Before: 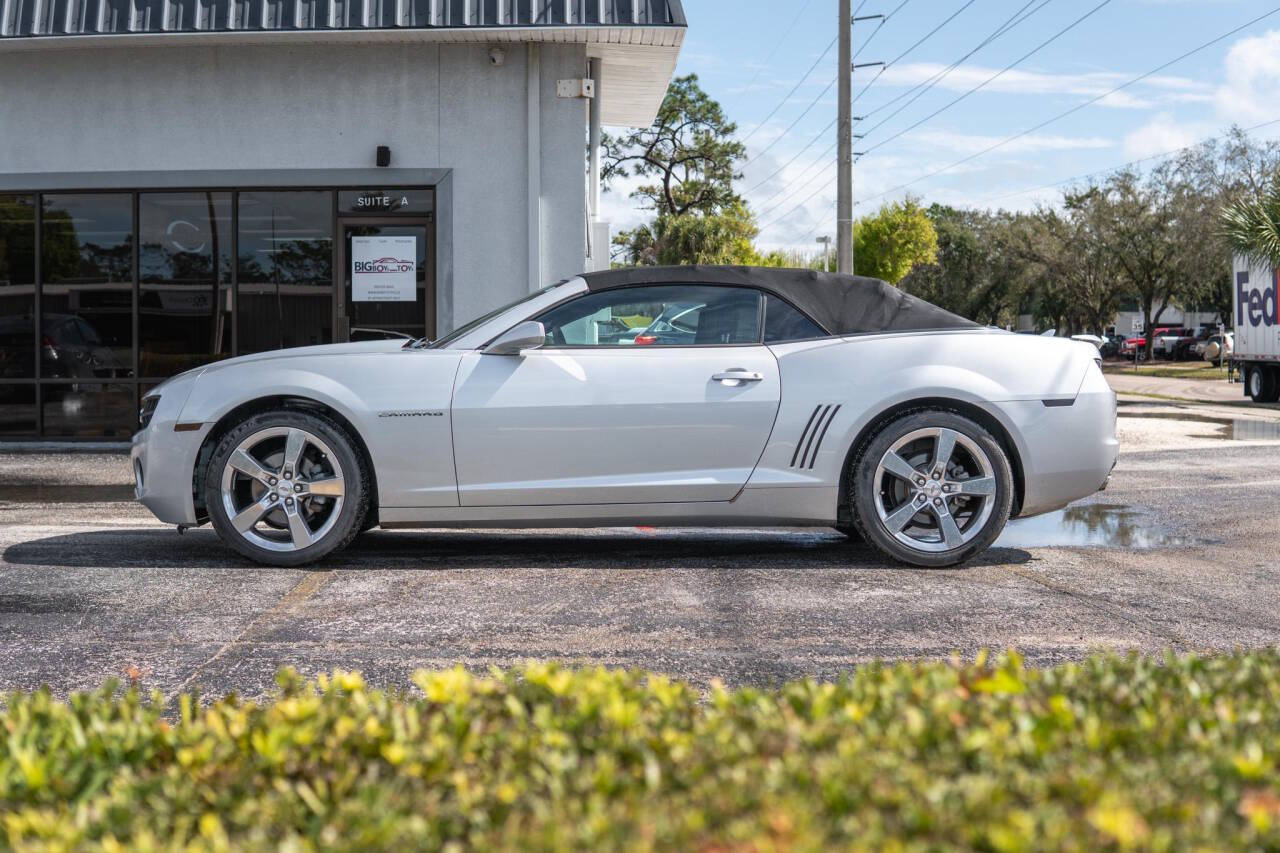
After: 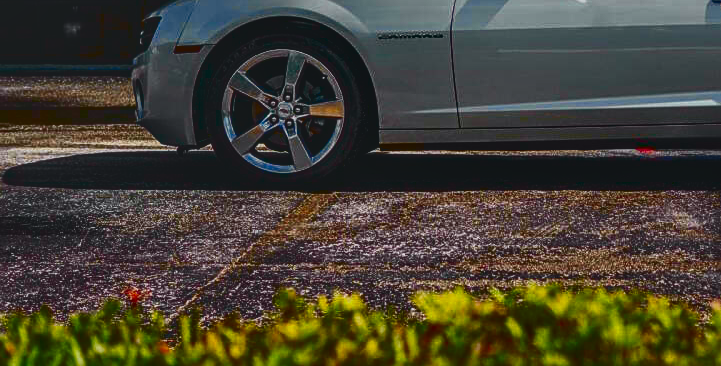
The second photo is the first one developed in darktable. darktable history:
crop: top 44.322%, right 43.649%, bottom 12.716%
contrast brightness saturation: brightness -0.985, saturation 0.986
sharpen: on, module defaults
local contrast: detail 150%
levels: levels [0, 0.476, 0.951]
tone curve: curves: ch0 [(0, 0.11) (0.181, 0.223) (0.405, 0.46) (0.456, 0.528) (0.634, 0.728) (0.877, 0.89) (0.984, 0.935)]; ch1 [(0, 0.052) (0.443, 0.43) (0.492, 0.485) (0.566, 0.579) (0.595, 0.625) (0.608, 0.654) (0.65, 0.708) (1, 0.961)]; ch2 [(0, 0) (0.33, 0.301) (0.421, 0.443) (0.447, 0.489) (0.495, 0.492) (0.537, 0.57) (0.586, 0.591) (0.663, 0.686) (1, 1)], color space Lab, independent channels, preserve colors none
filmic rgb: black relative exposure -7.65 EV, white relative exposure 4.56 EV, threshold 3.03 EV, hardness 3.61, enable highlight reconstruction true
